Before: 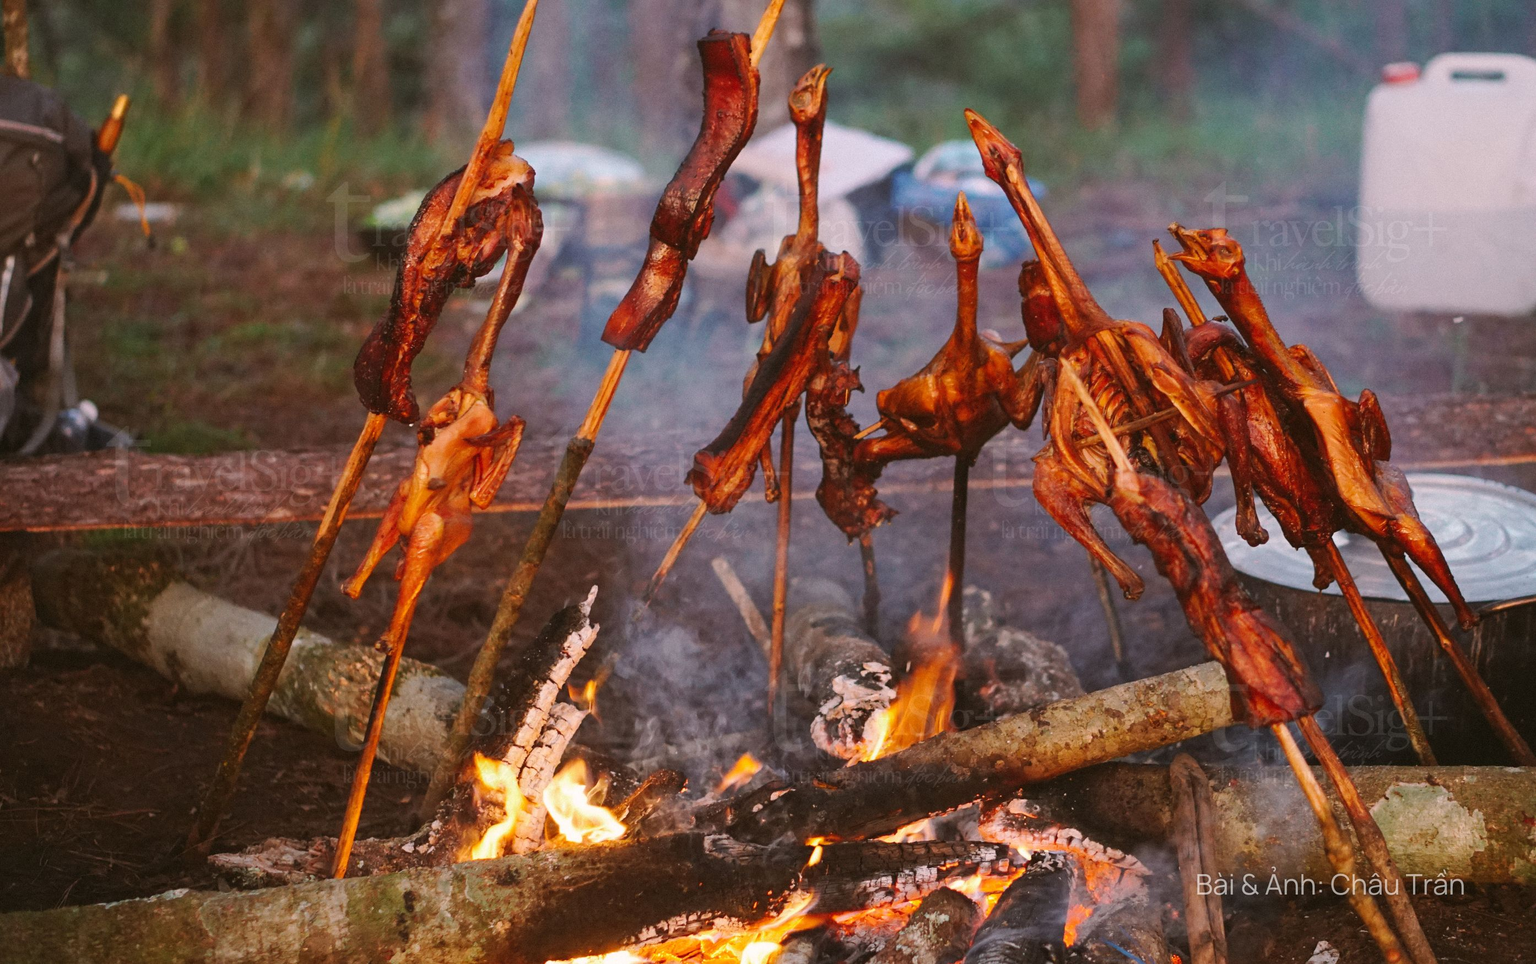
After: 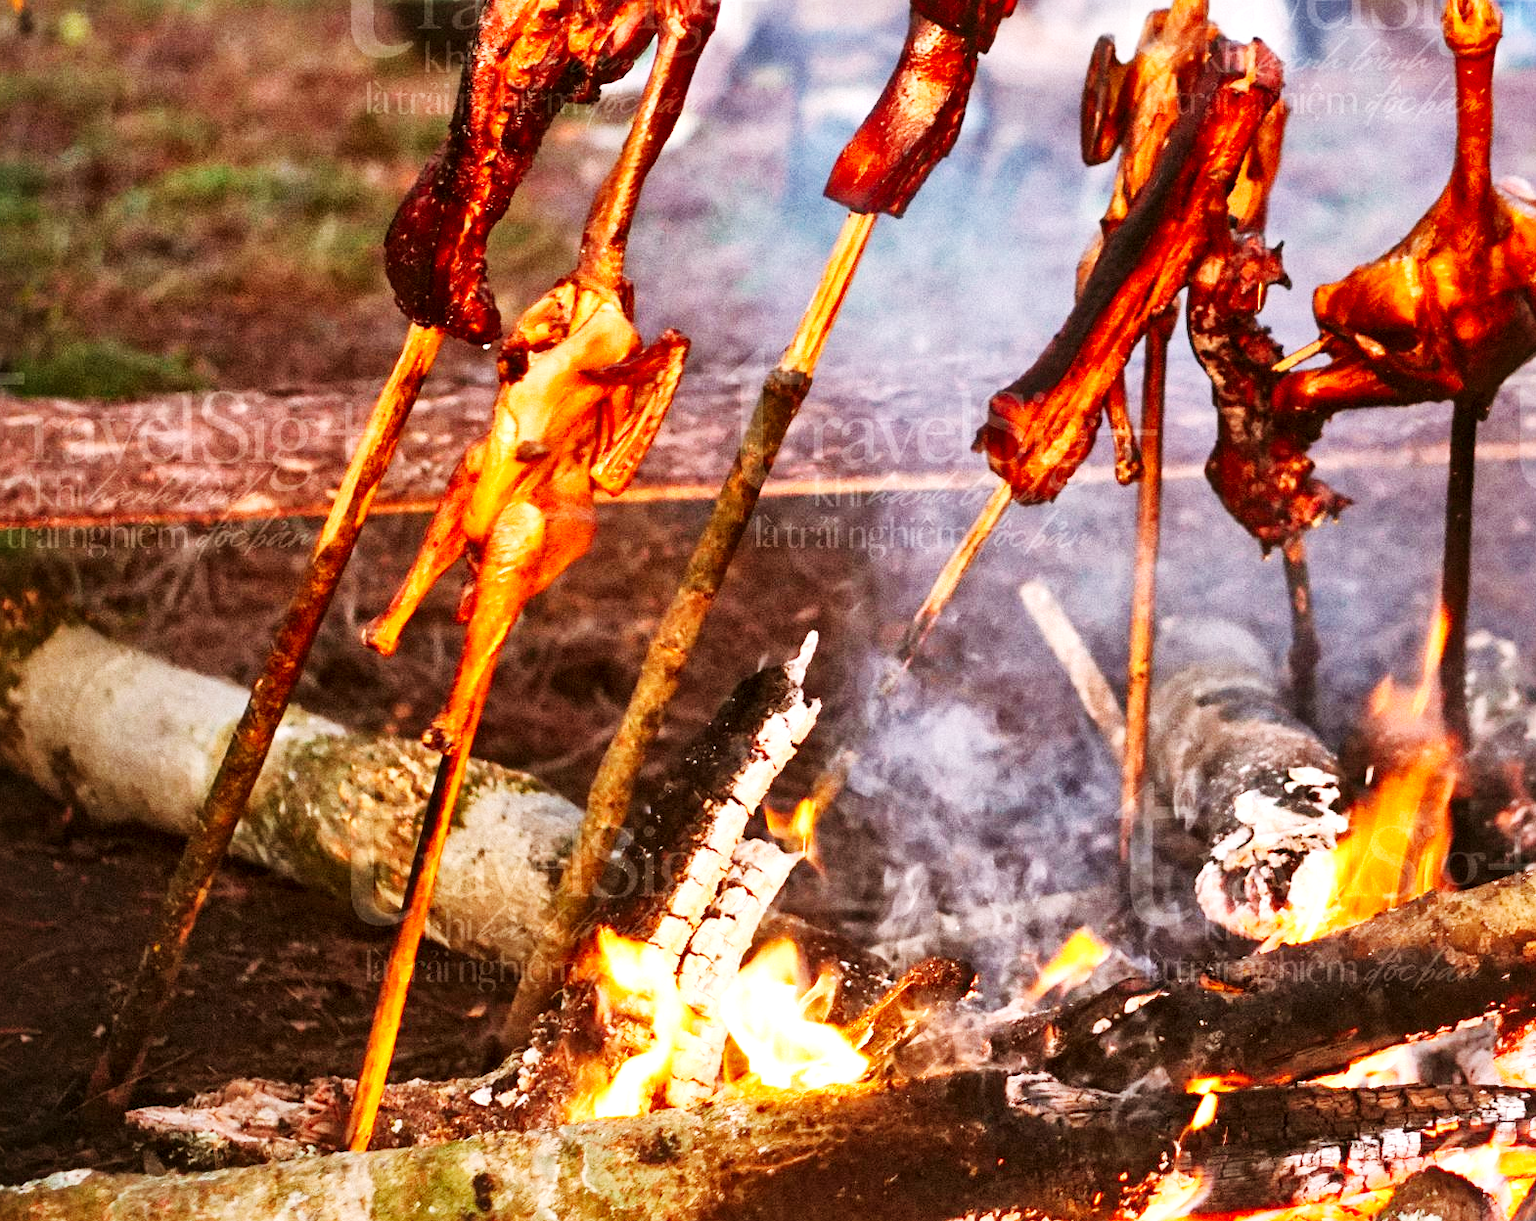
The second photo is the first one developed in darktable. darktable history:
base curve: curves: ch0 [(0, 0.003) (0.001, 0.002) (0.006, 0.004) (0.02, 0.022) (0.048, 0.086) (0.094, 0.234) (0.162, 0.431) (0.258, 0.629) (0.385, 0.8) (0.548, 0.918) (0.751, 0.988) (1, 1)], preserve colors none
crop: left 8.966%, top 23.852%, right 34.699%, bottom 4.703%
local contrast: mode bilateral grid, contrast 25, coarseness 60, detail 151%, midtone range 0.2
